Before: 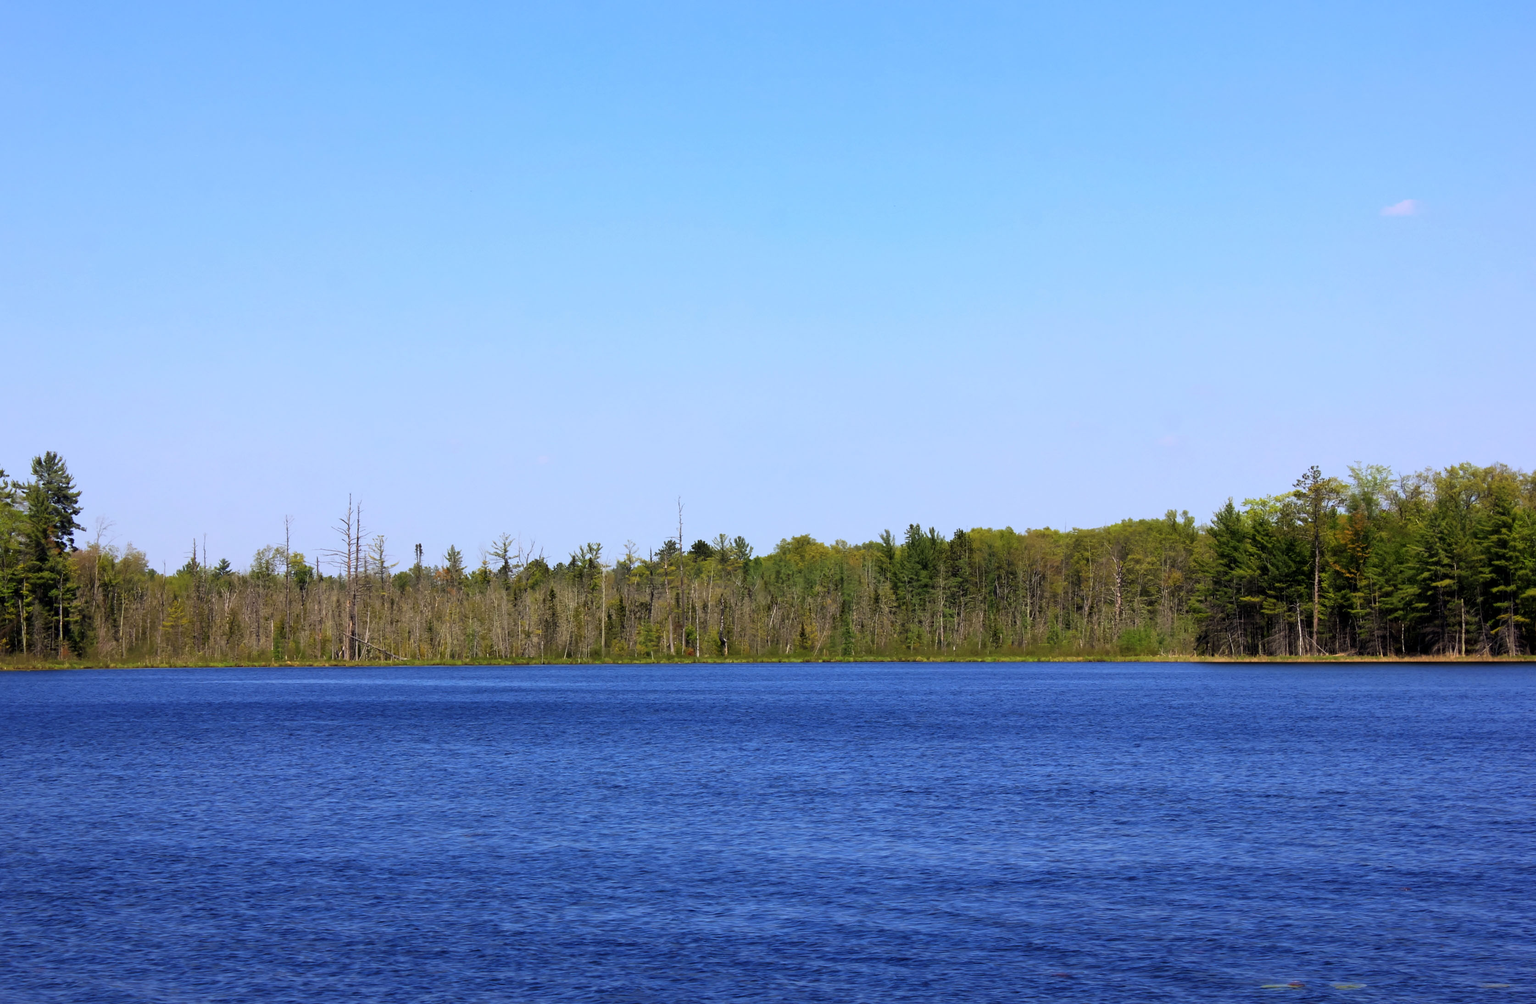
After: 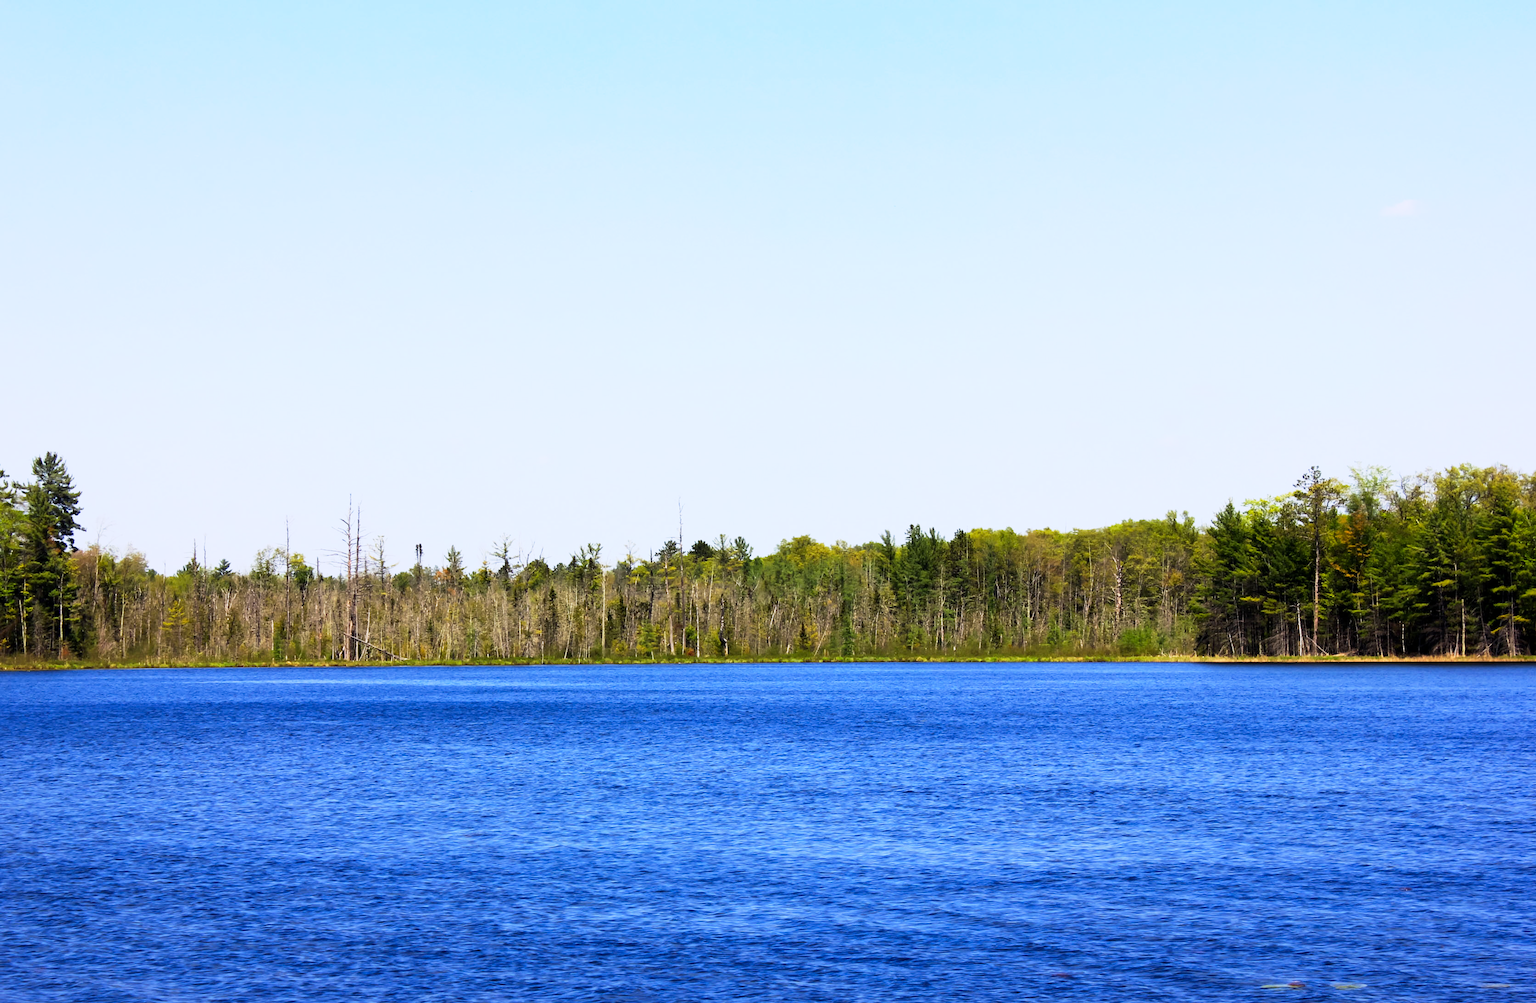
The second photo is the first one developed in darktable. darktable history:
base curve: curves: ch0 [(0, 0) (0.088, 0.125) (0.176, 0.251) (0.354, 0.501) (0.613, 0.749) (1, 0.877)], preserve colors none
tone equalizer: -8 EV -0.758 EV, -7 EV -0.695 EV, -6 EV -0.635 EV, -5 EV -0.396 EV, -3 EV 0.367 EV, -2 EV 0.6 EV, -1 EV 0.684 EV, +0 EV 0.755 EV, edges refinement/feathering 500, mask exposure compensation -1.57 EV, preserve details no
contrast brightness saturation: saturation 0.184
